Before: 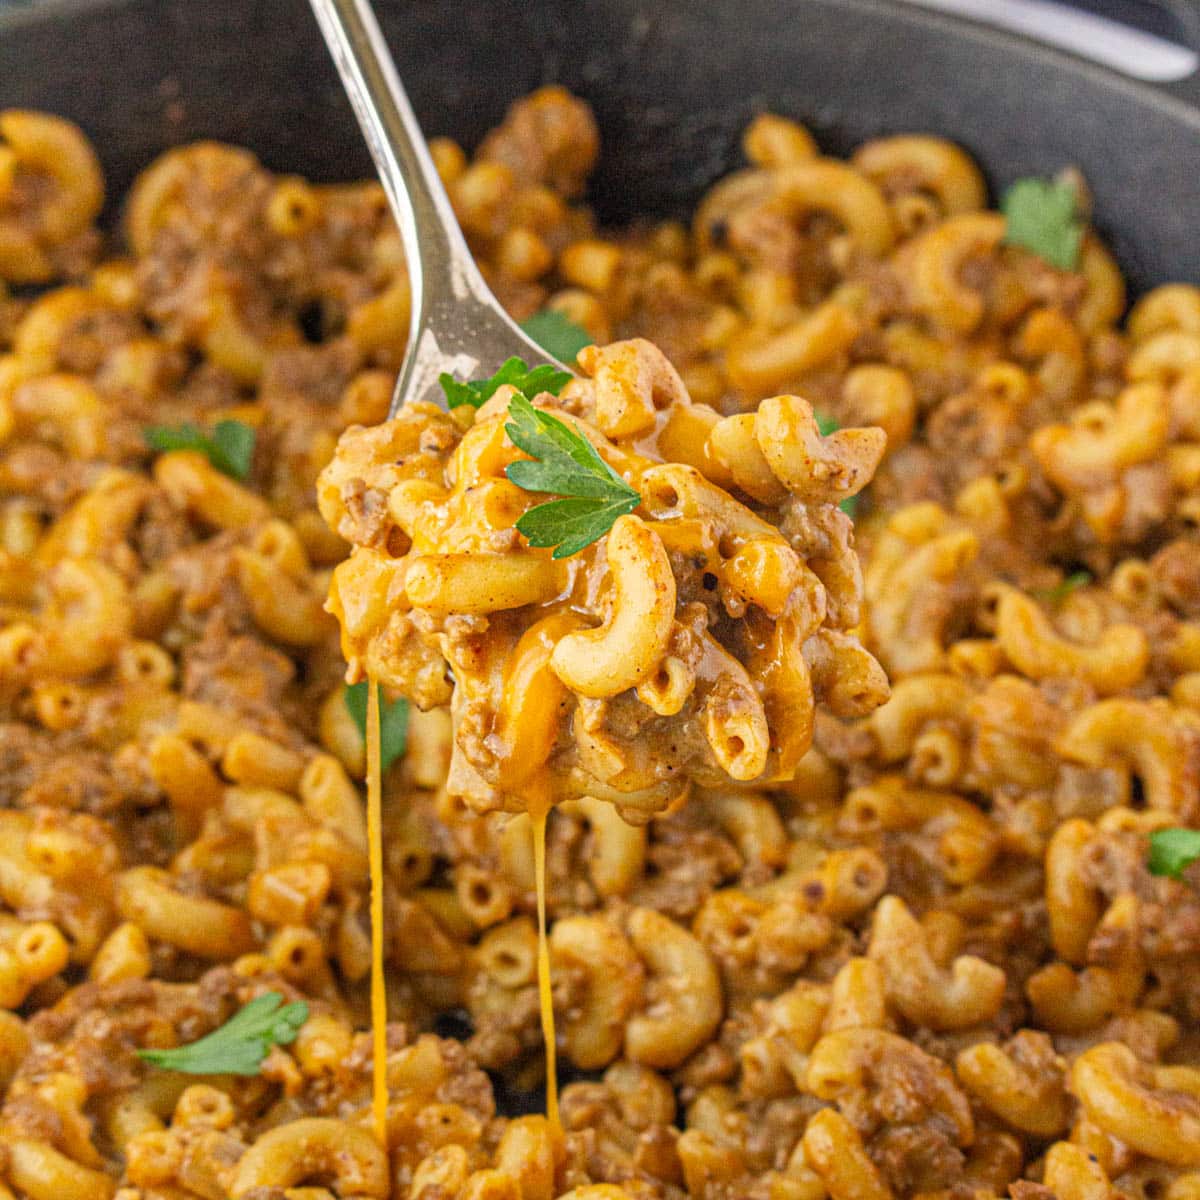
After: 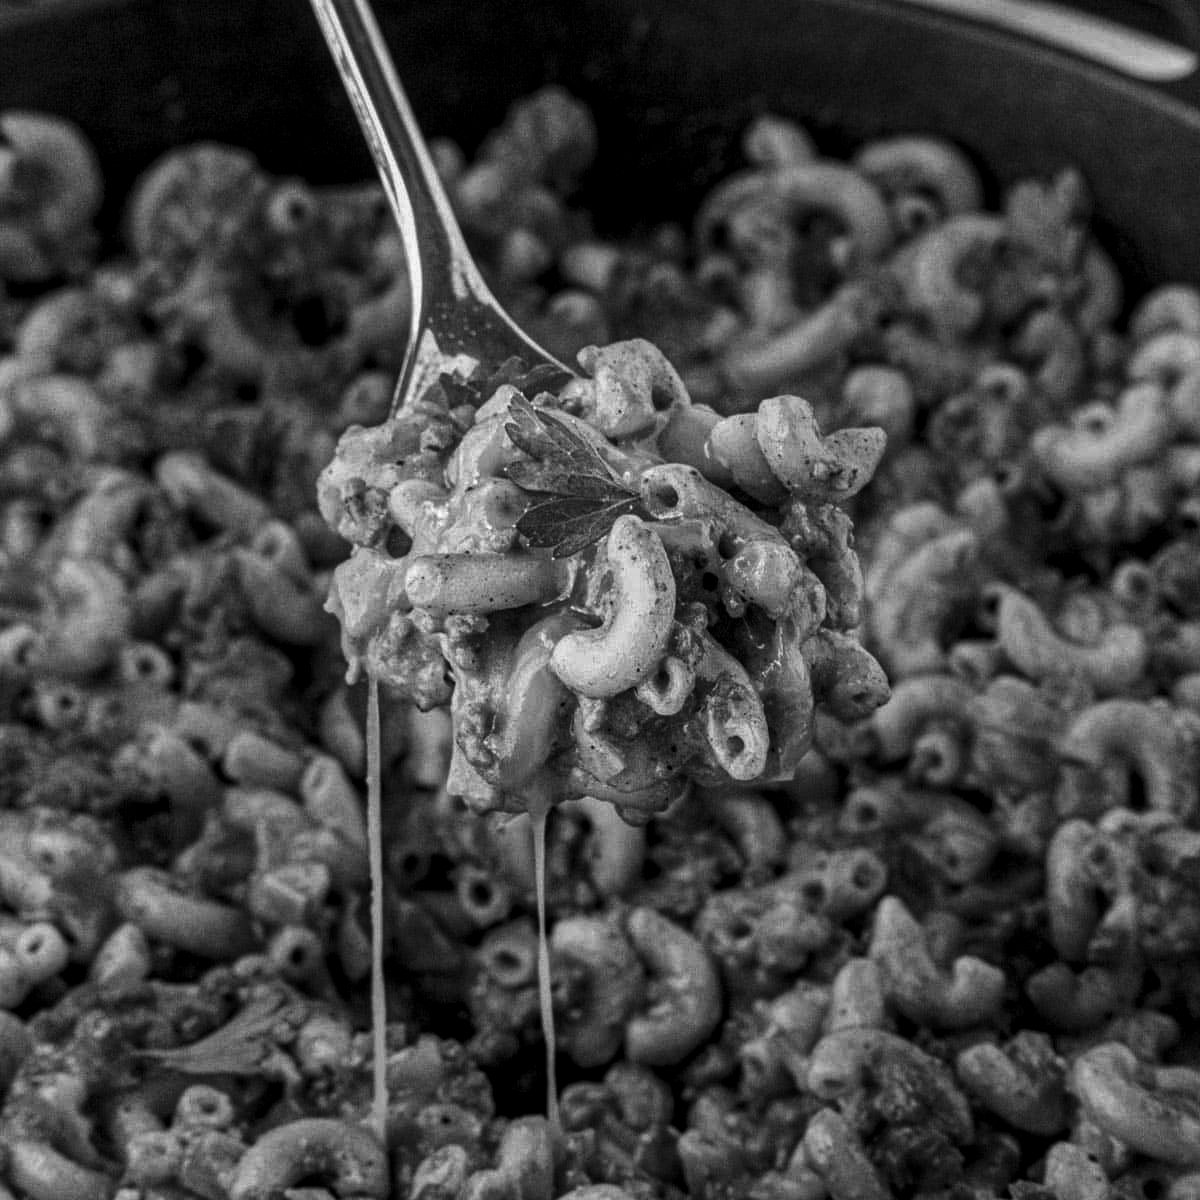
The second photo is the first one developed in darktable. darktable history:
contrast brightness saturation: contrast -0.03, brightness -0.59, saturation -1
local contrast: highlights 55%, shadows 52%, detail 130%, midtone range 0.452
